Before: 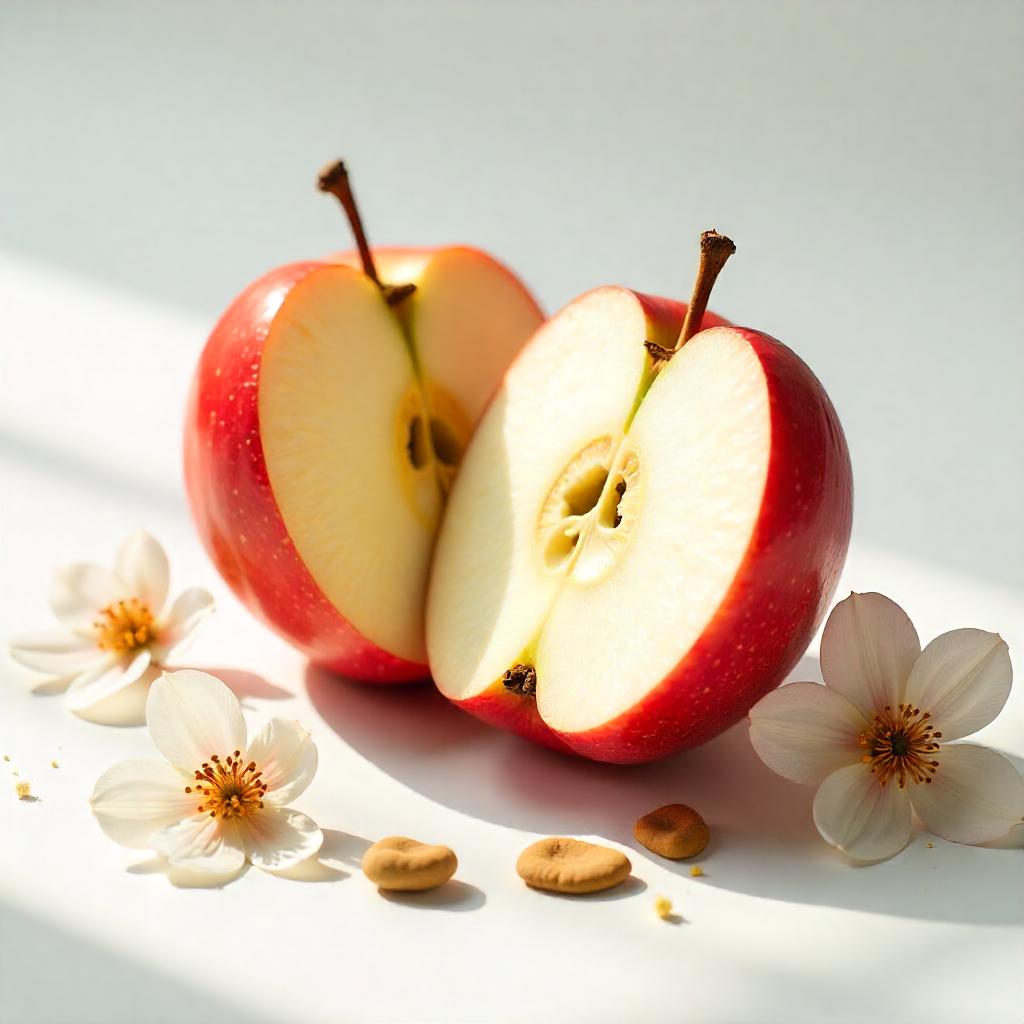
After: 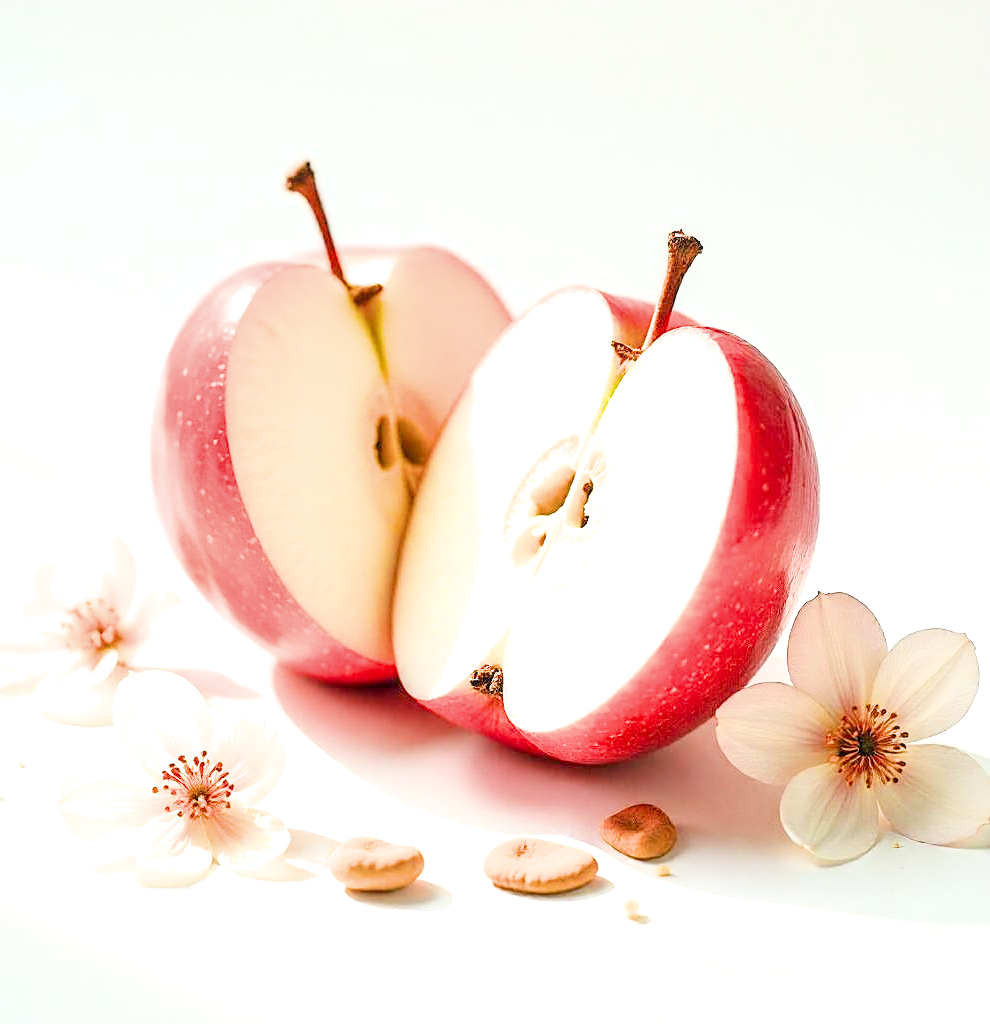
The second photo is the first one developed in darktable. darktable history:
sharpen: on, module defaults
crop and rotate: left 3.256%
filmic rgb: black relative exposure -7.65 EV, white relative exposure 4.56 EV, hardness 3.61
exposure: black level correction 0, exposure 2.413 EV, compensate exposure bias true, compensate highlight preservation false
local contrast: detail 130%
